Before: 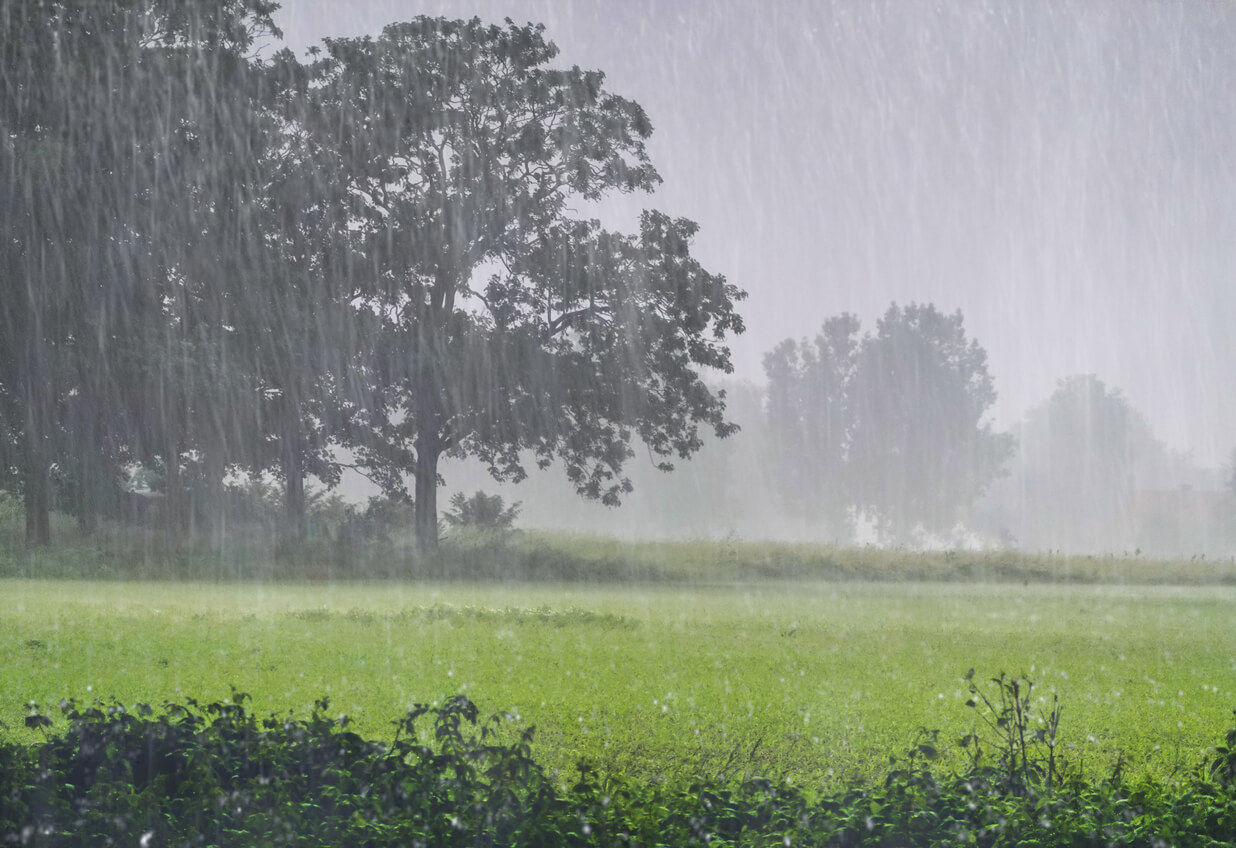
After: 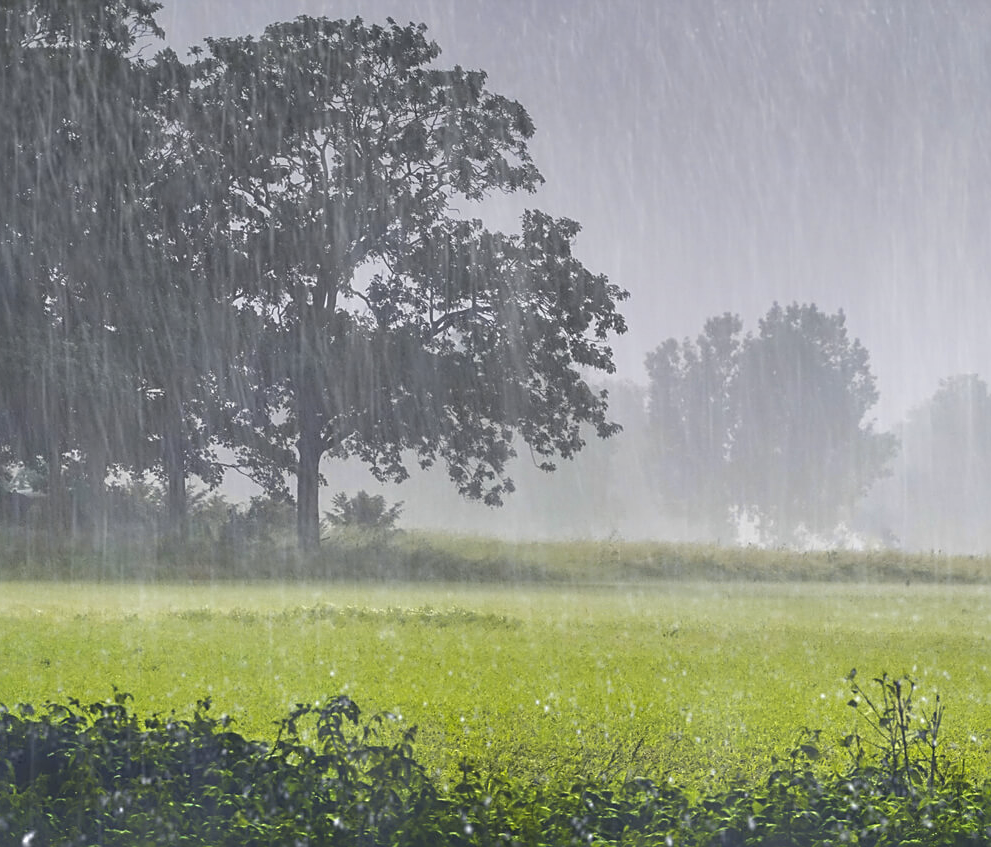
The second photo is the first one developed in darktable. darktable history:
color contrast: green-magenta contrast 0.85, blue-yellow contrast 1.25, unbound 0
shadows and highlights: shadows 25, highlights -25
sharpen: on, module defaults
graduated density: on, module defaults
contrast brightness saturation: contrast -0.08, brightness -0.04, saturation -0.11
crop and rotate: left 9.597%, right 10.195%
exposure: black level correction 0, exposure 0.5 EV, compensate exposure bias true, compensate highlight preservation false
